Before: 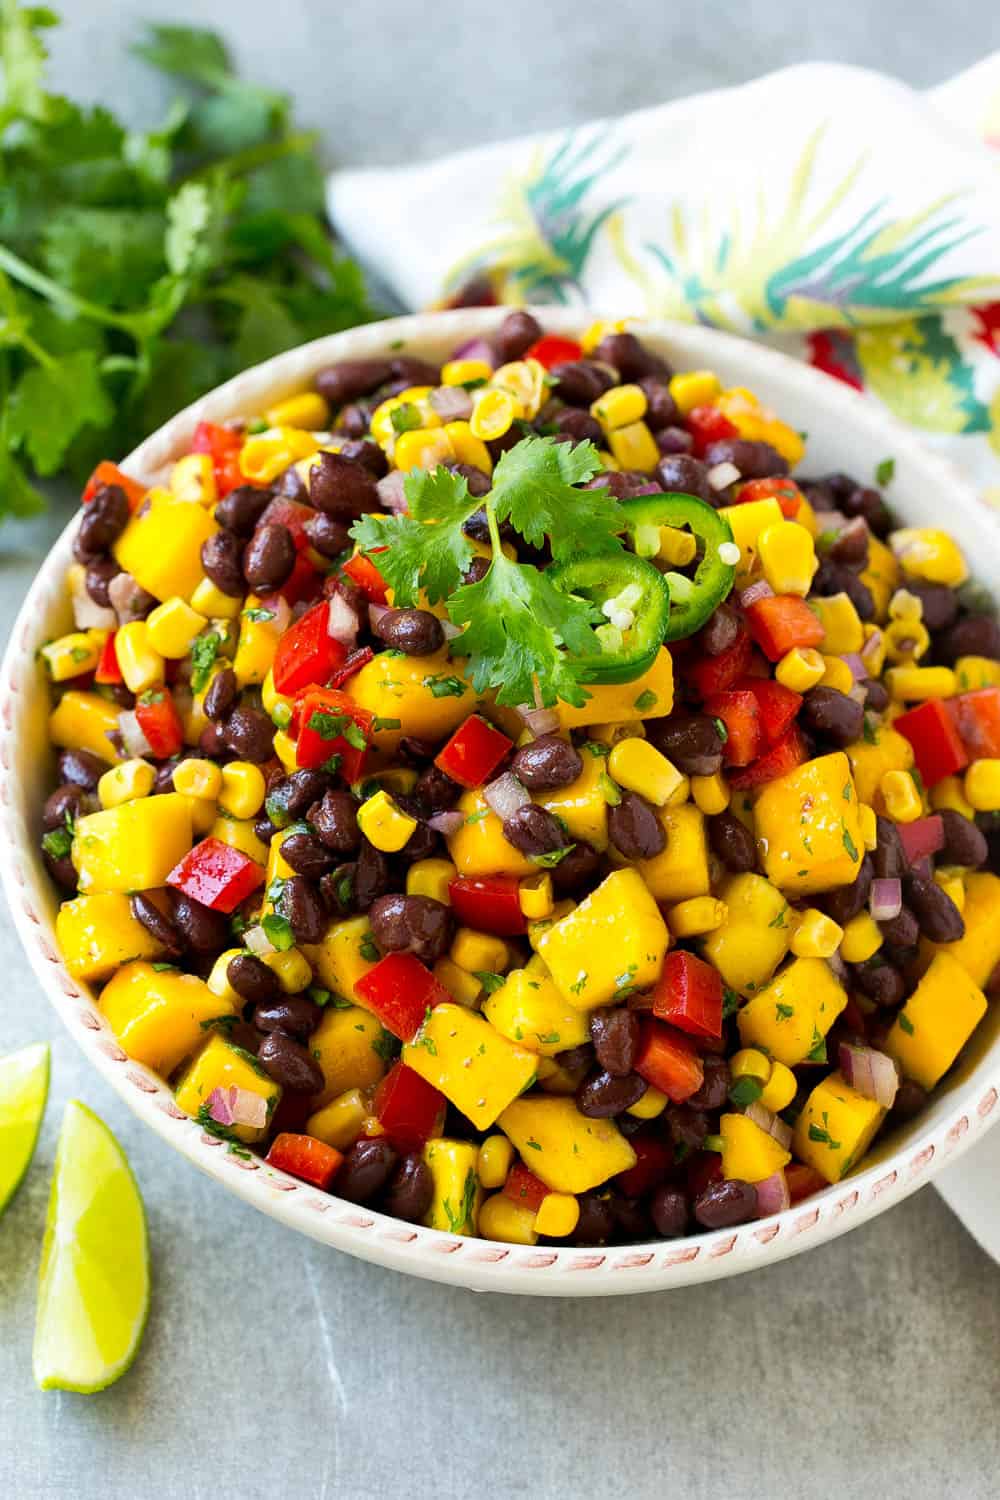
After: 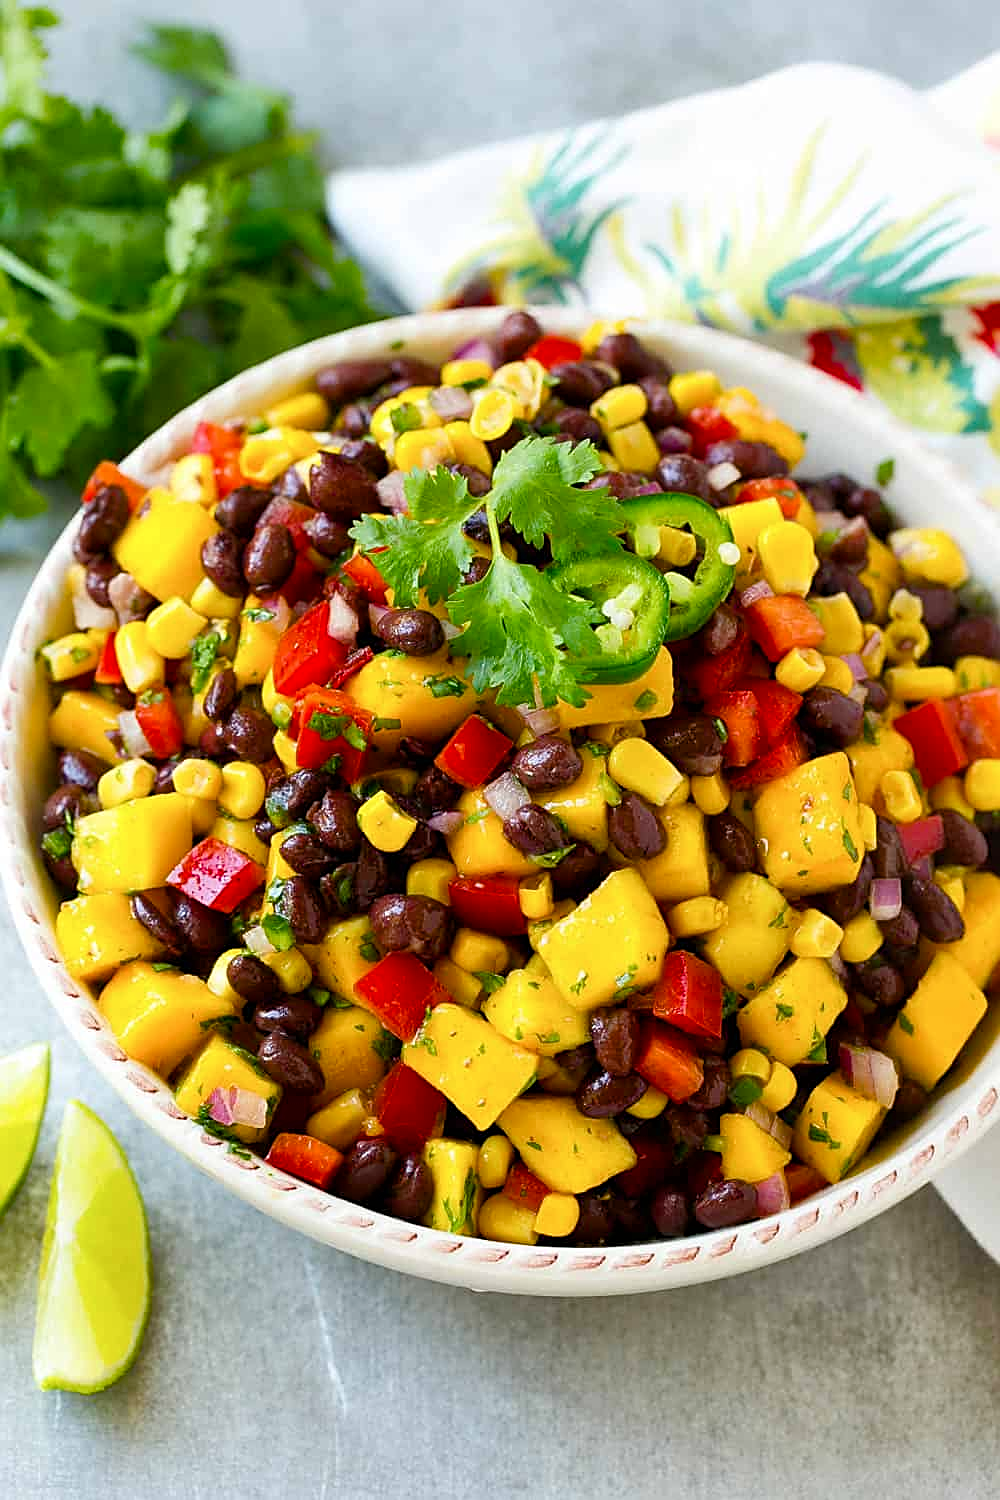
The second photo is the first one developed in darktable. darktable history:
color balance rgb: perceptual saturation grading › global saturation 20%, perceptual saturation grading › highlights -25%, perceptual saturation grading › shadows 25%
sharpen: on, module defaults
